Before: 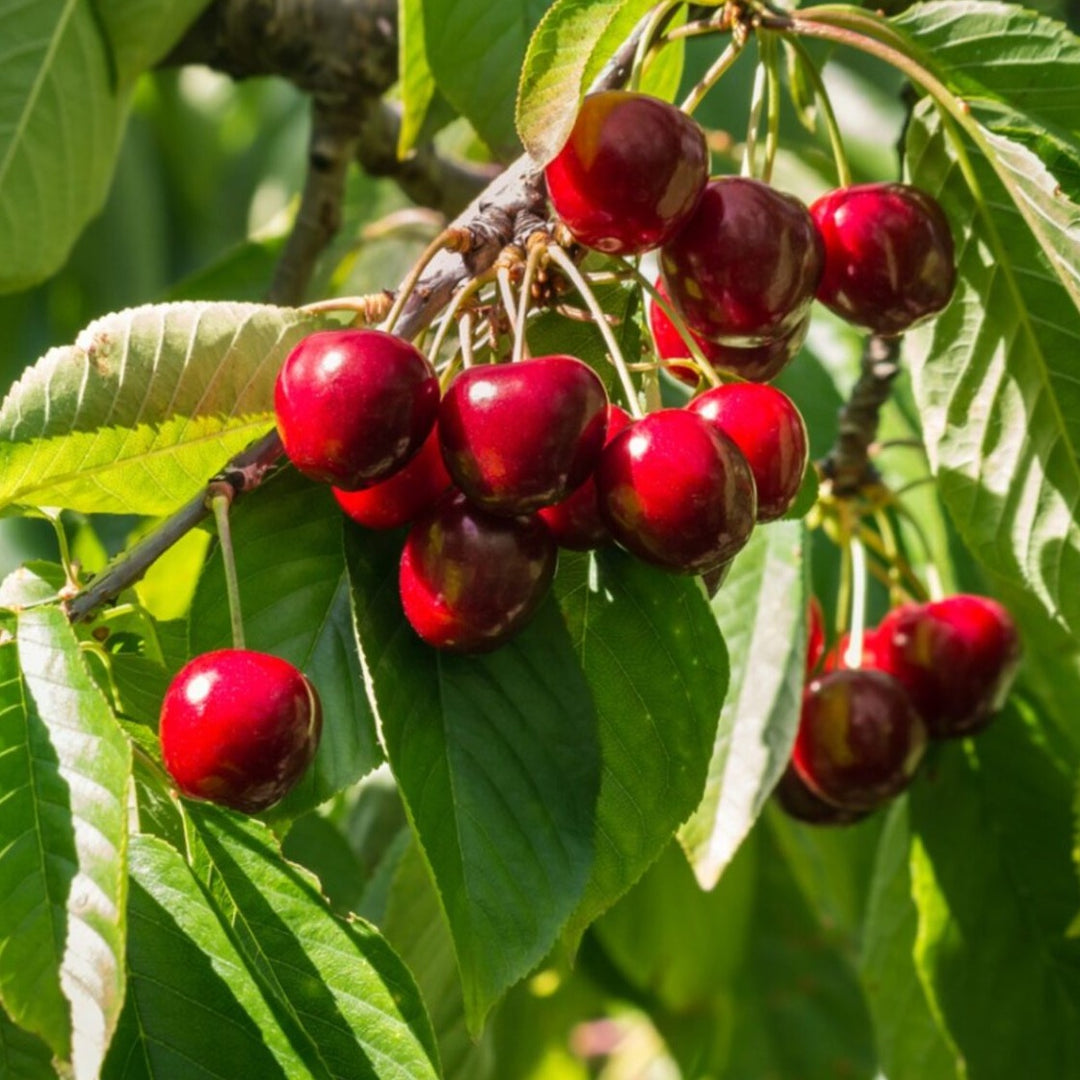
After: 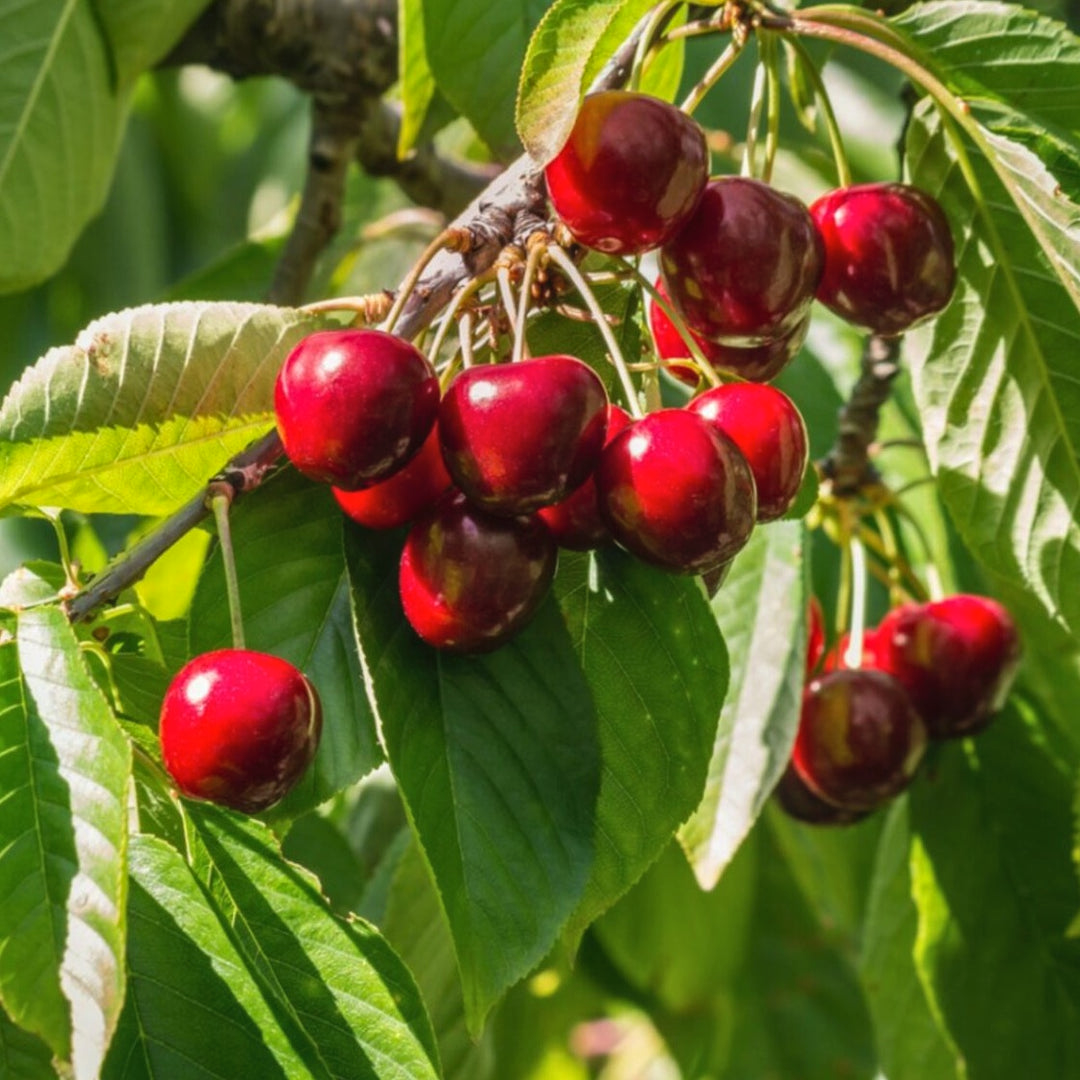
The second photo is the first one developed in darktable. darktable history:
local contrast: on, module defaults
contrast brightness saturation: contrast -0.11
white balance: emerald 1
